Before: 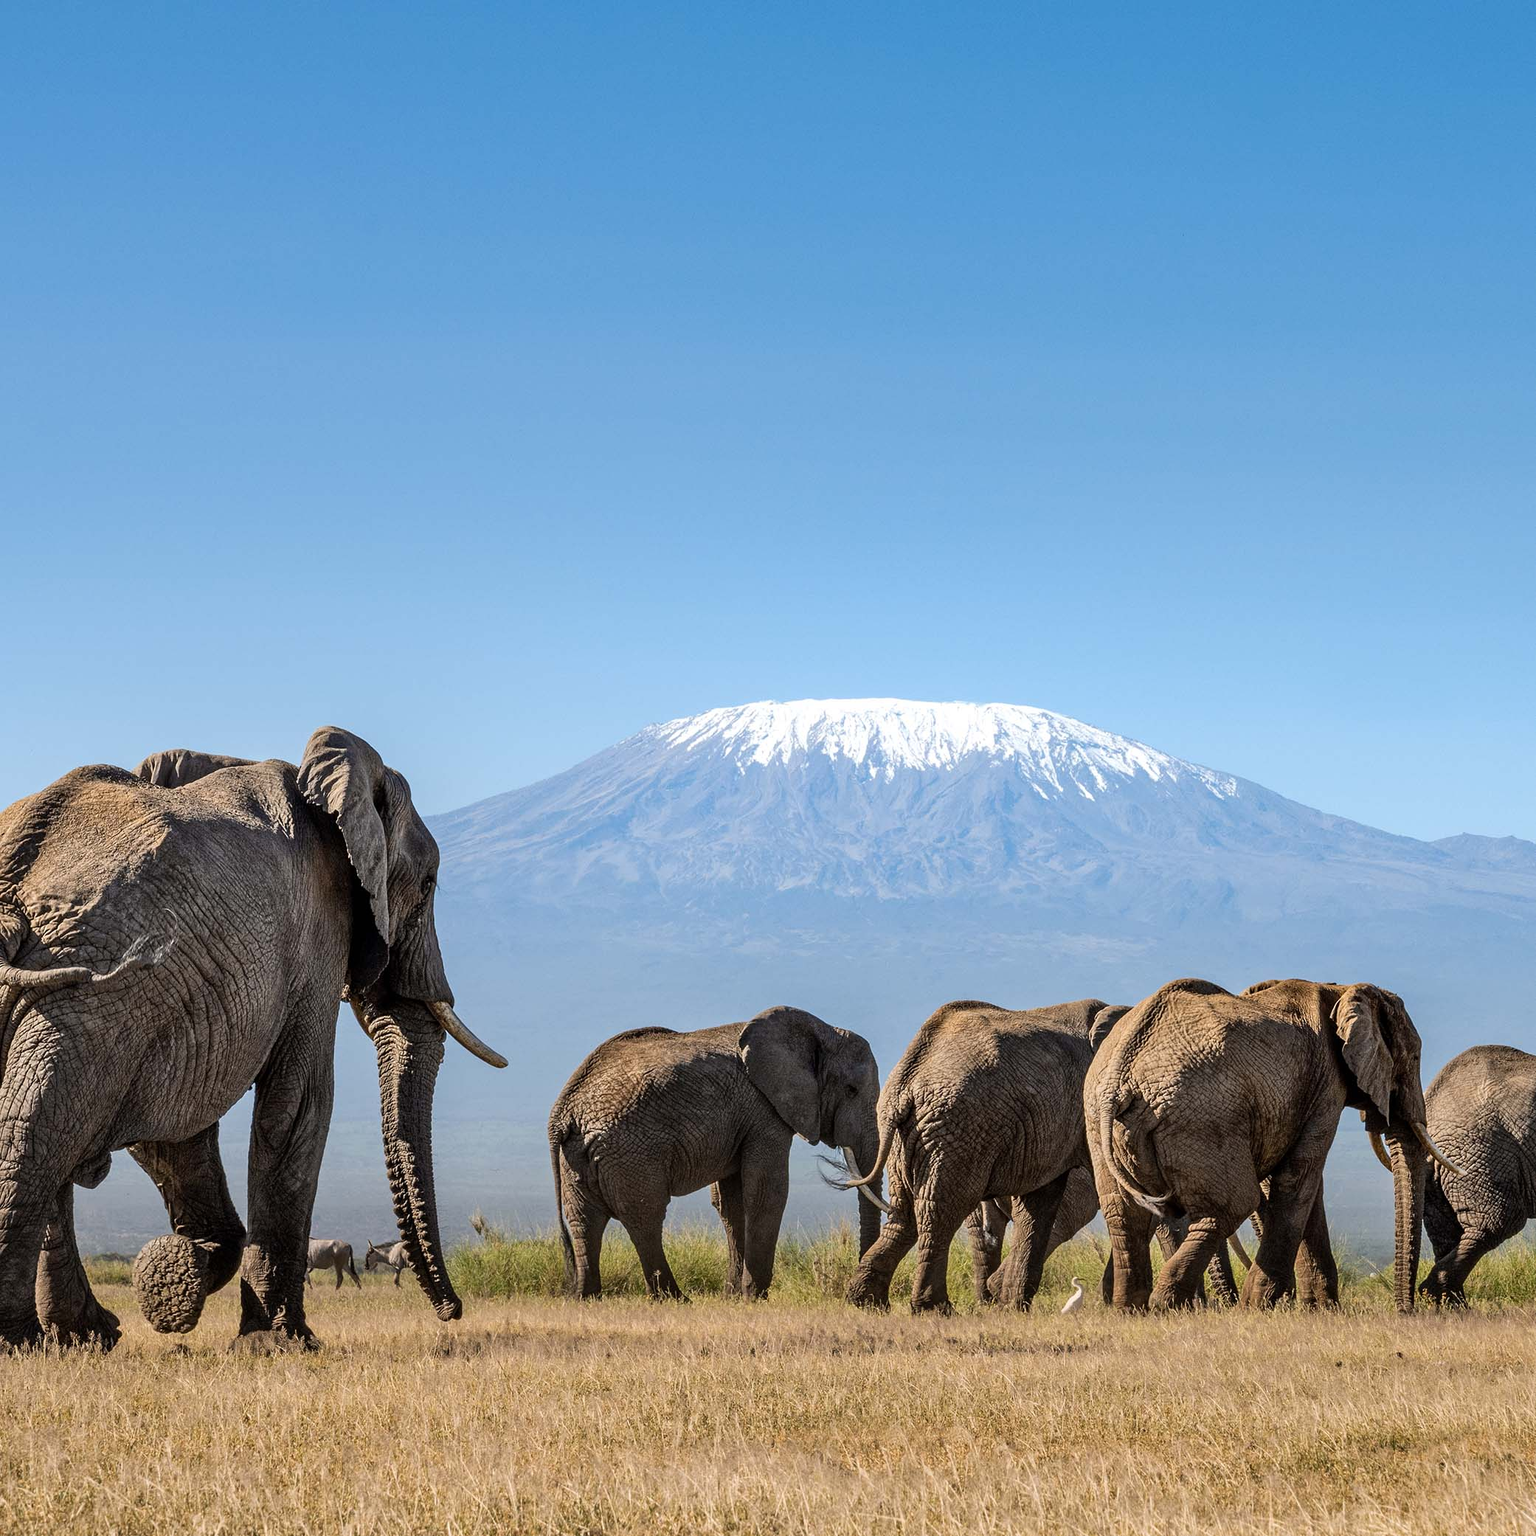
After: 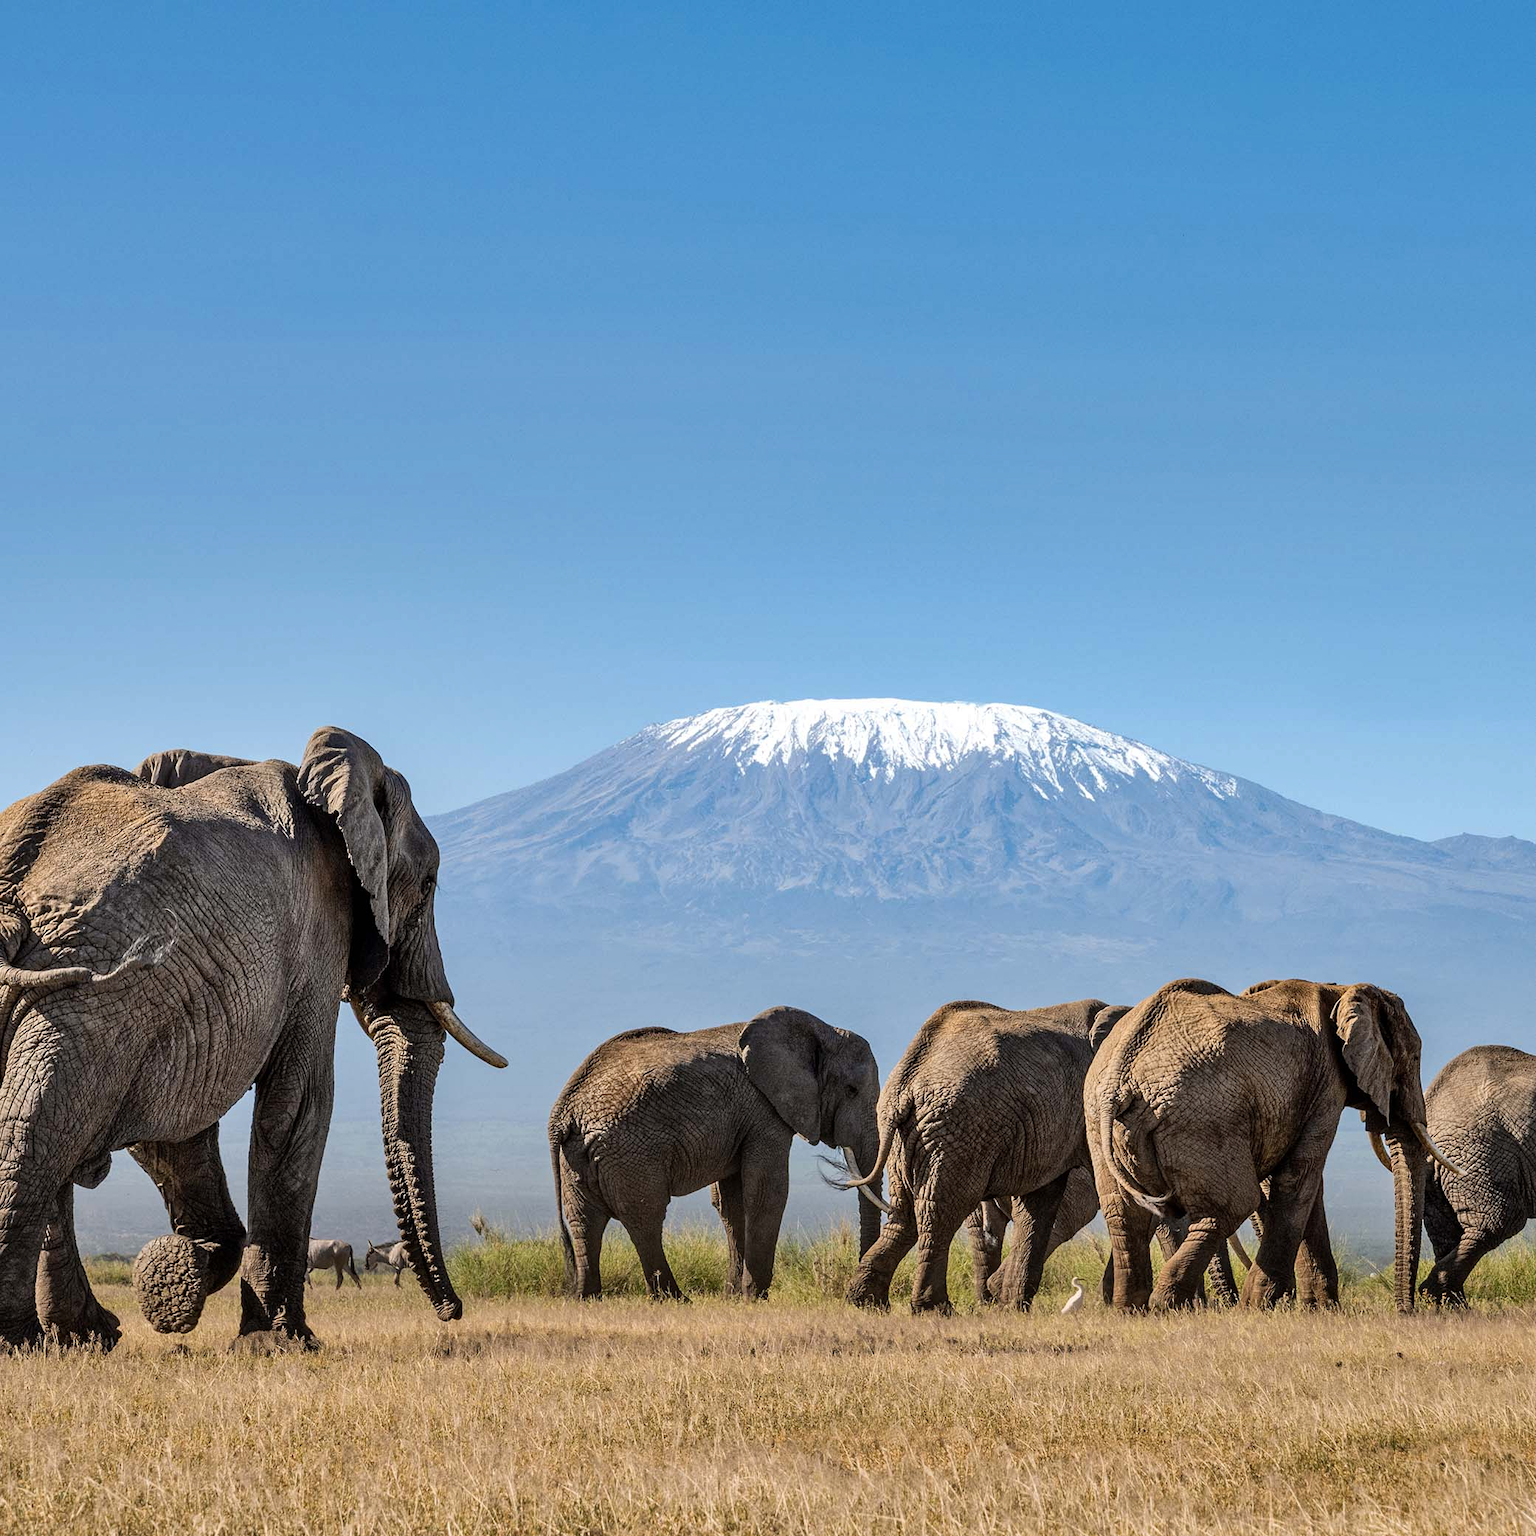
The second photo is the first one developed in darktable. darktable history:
shadows and highlights: radius 135.92, soften with gaussian
